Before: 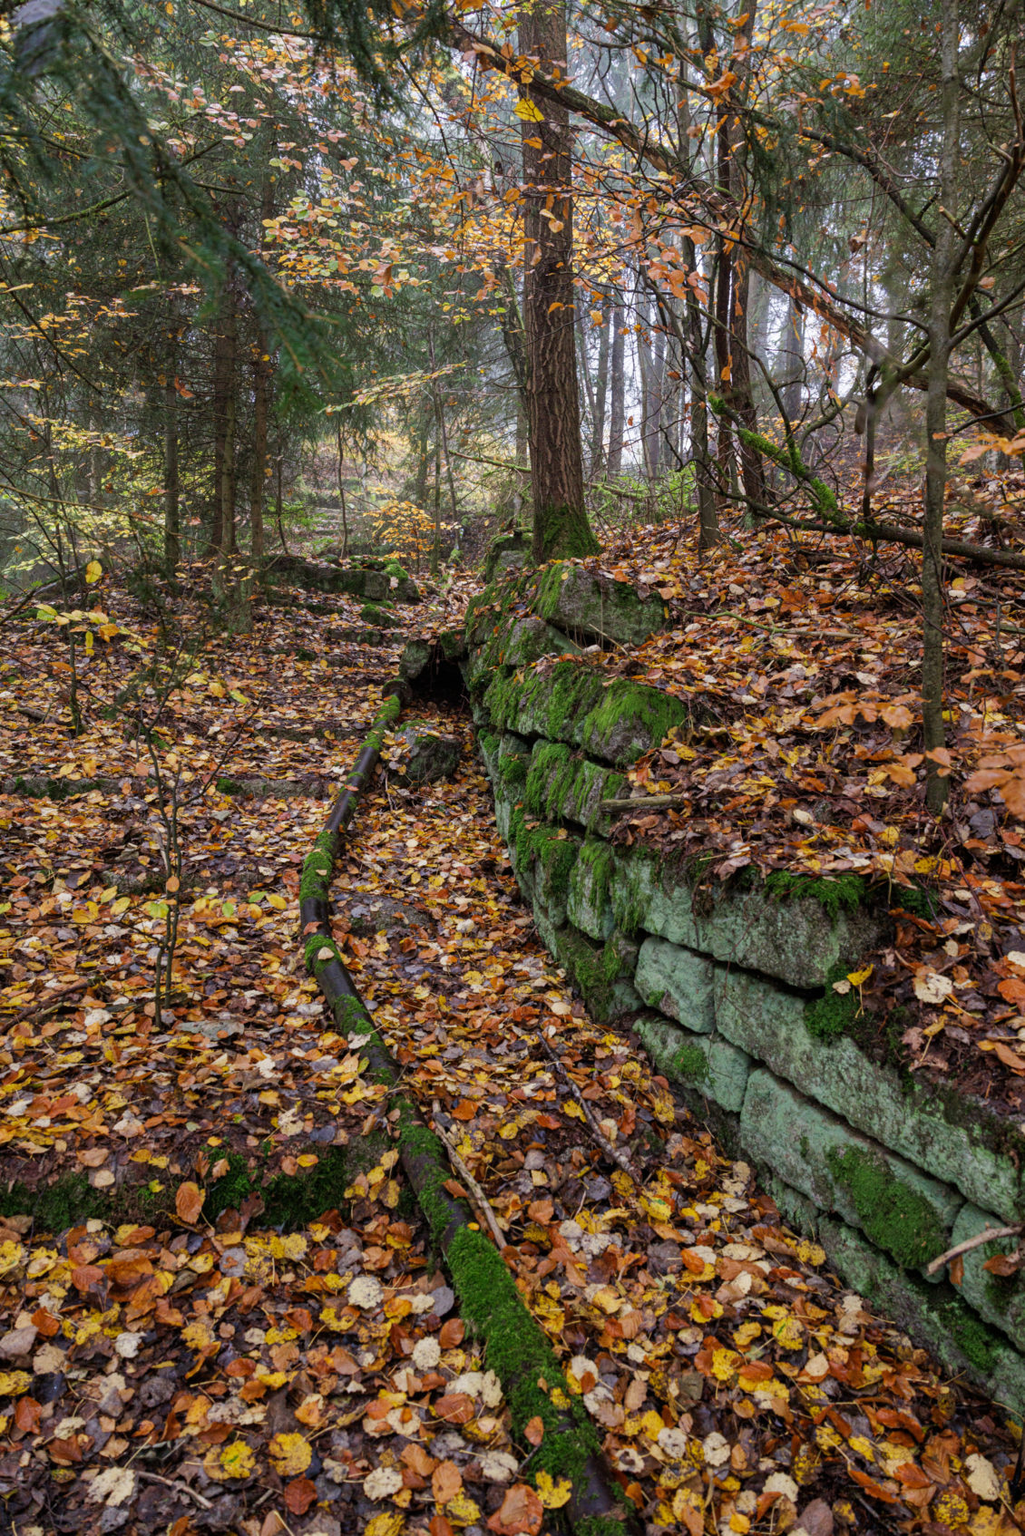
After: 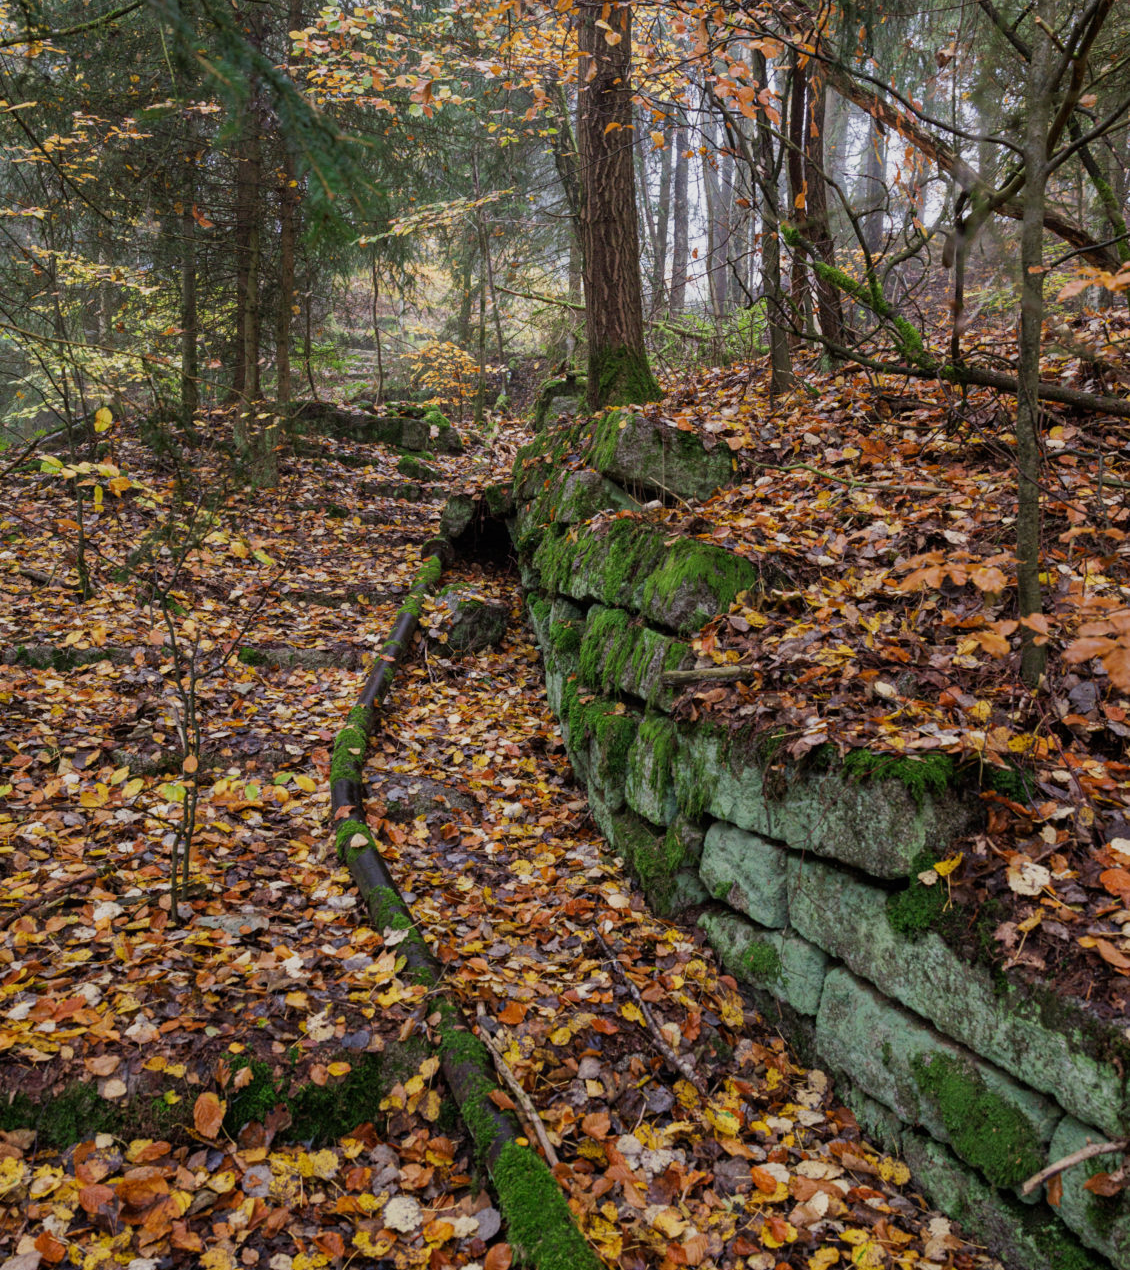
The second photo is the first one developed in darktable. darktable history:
crop and rotate: top 12.5%, bottom 12.5%
sigmoid: contrast 1.22, skew 0.65
